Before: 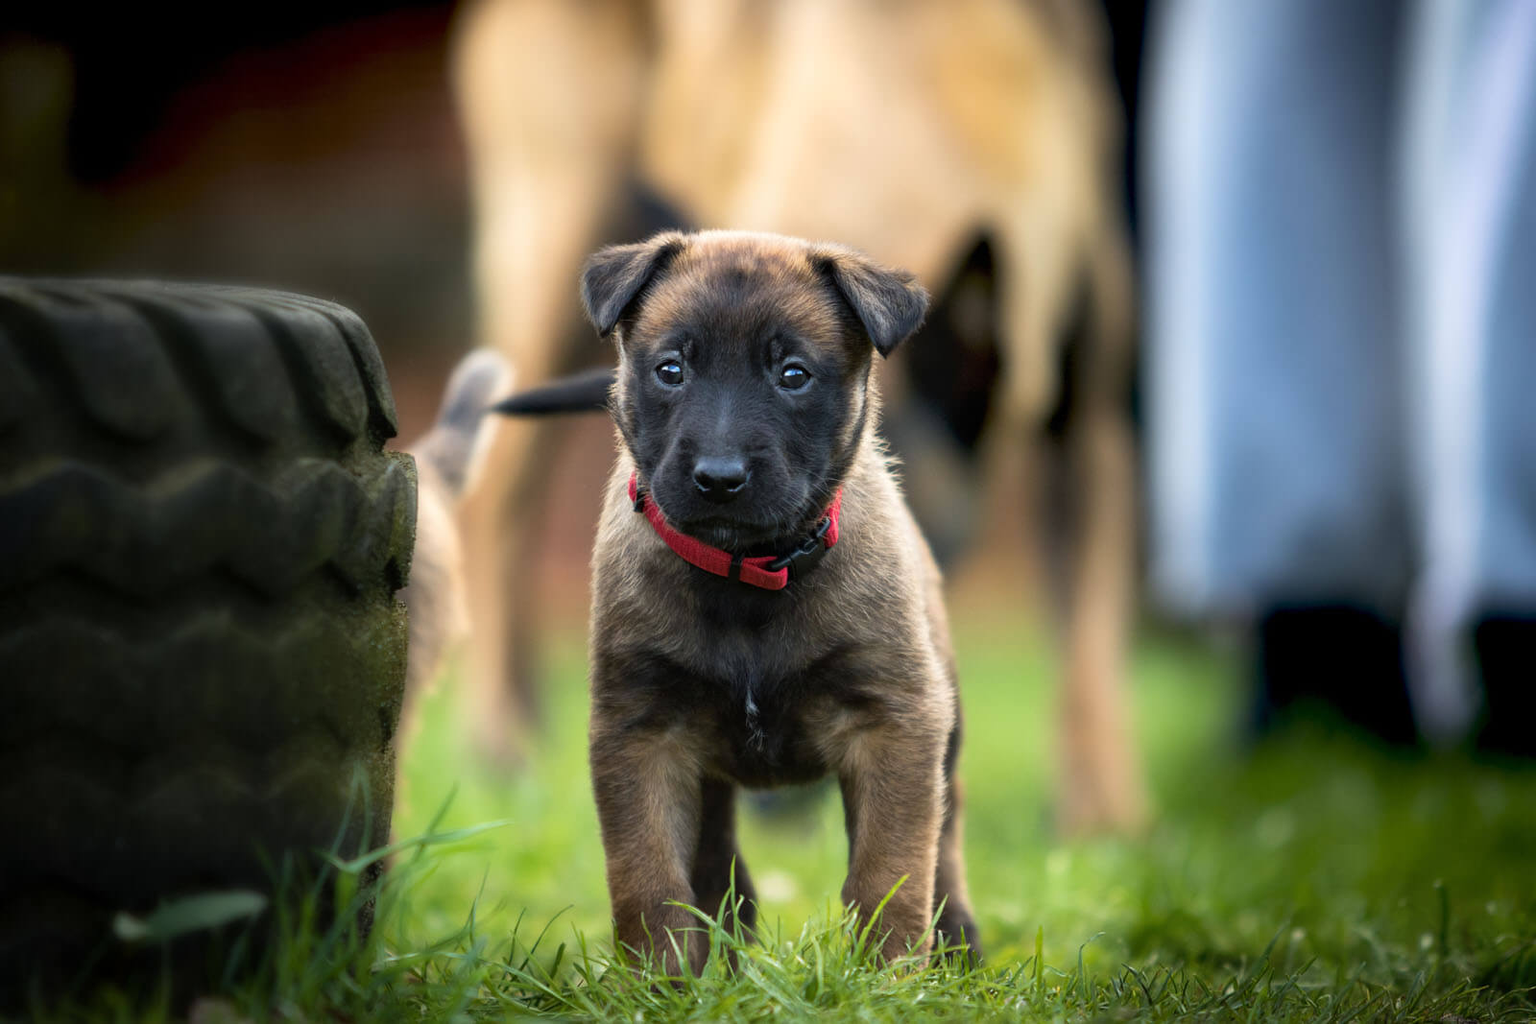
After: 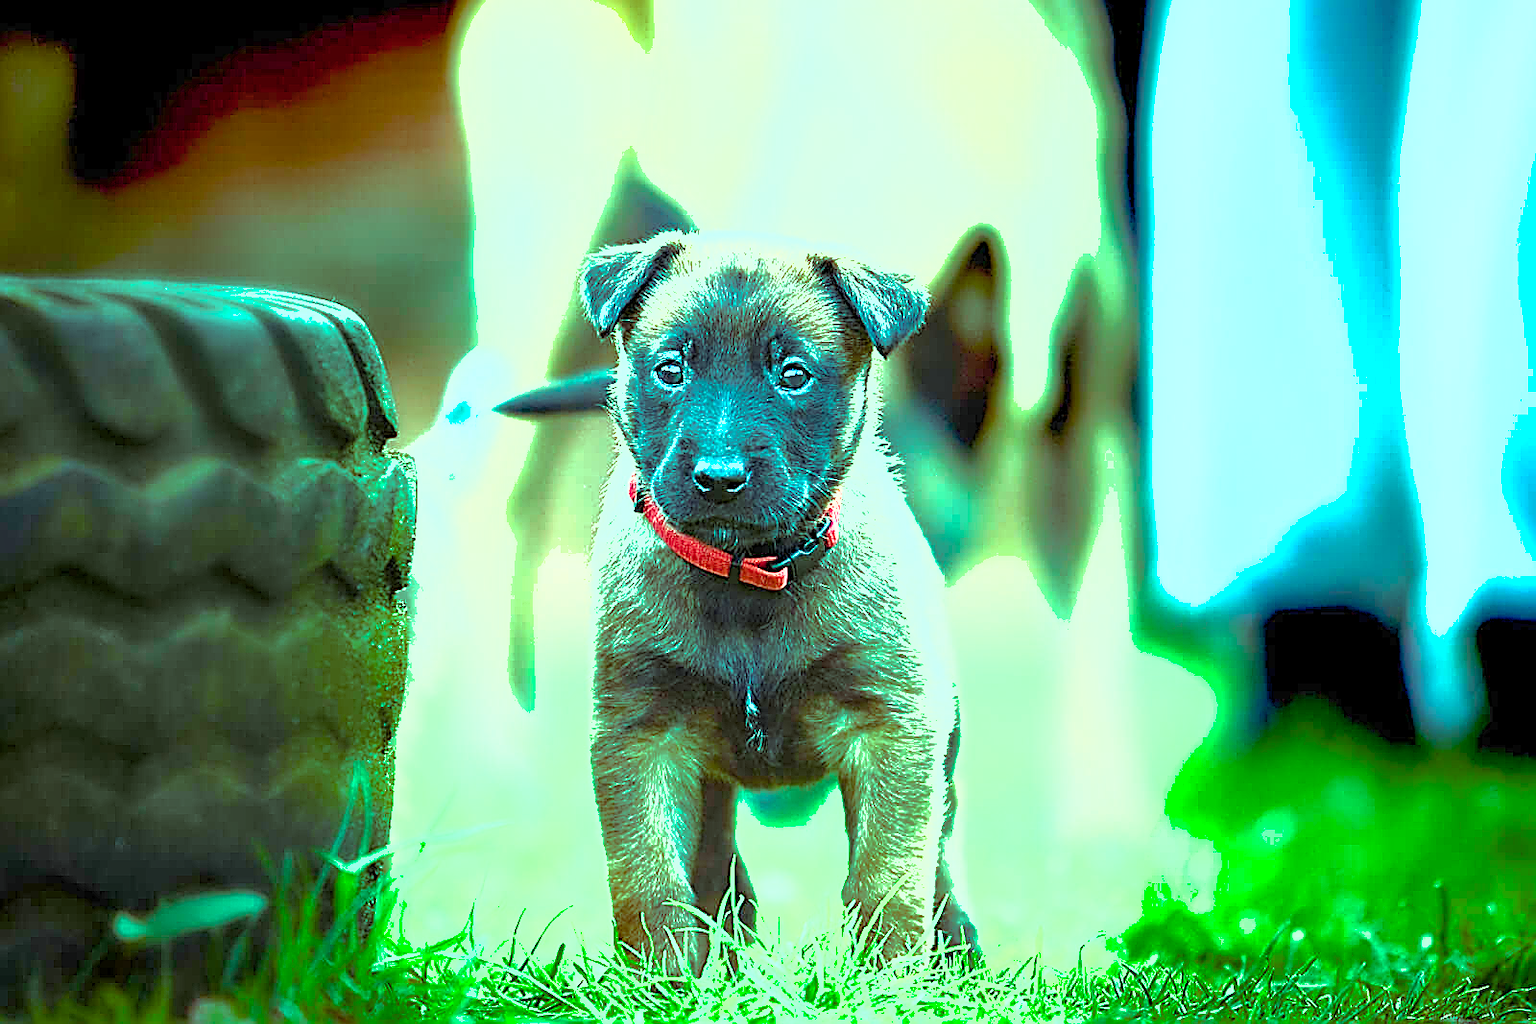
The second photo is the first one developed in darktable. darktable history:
contrast brightness saturation: saturation -0.046
shadows and highlights: on, module defaults
tone equalizer: mask exposure compensation -0.487 EV
exposure: exposure 2.001 EV, compensate highlight preservation false
color balance rgb: highlights gain › luminance 20.035%, highlights gain › chroma 13.143%, highlights gain › hue 172.51°, perceptual saturation grading › global saturation 0.728%, perceptual saturation grading › mid-tones 6.338%, perceptual saturation grading › shadows 71.483%, global vibrance 9.948%
sharpen: amount 1.986
